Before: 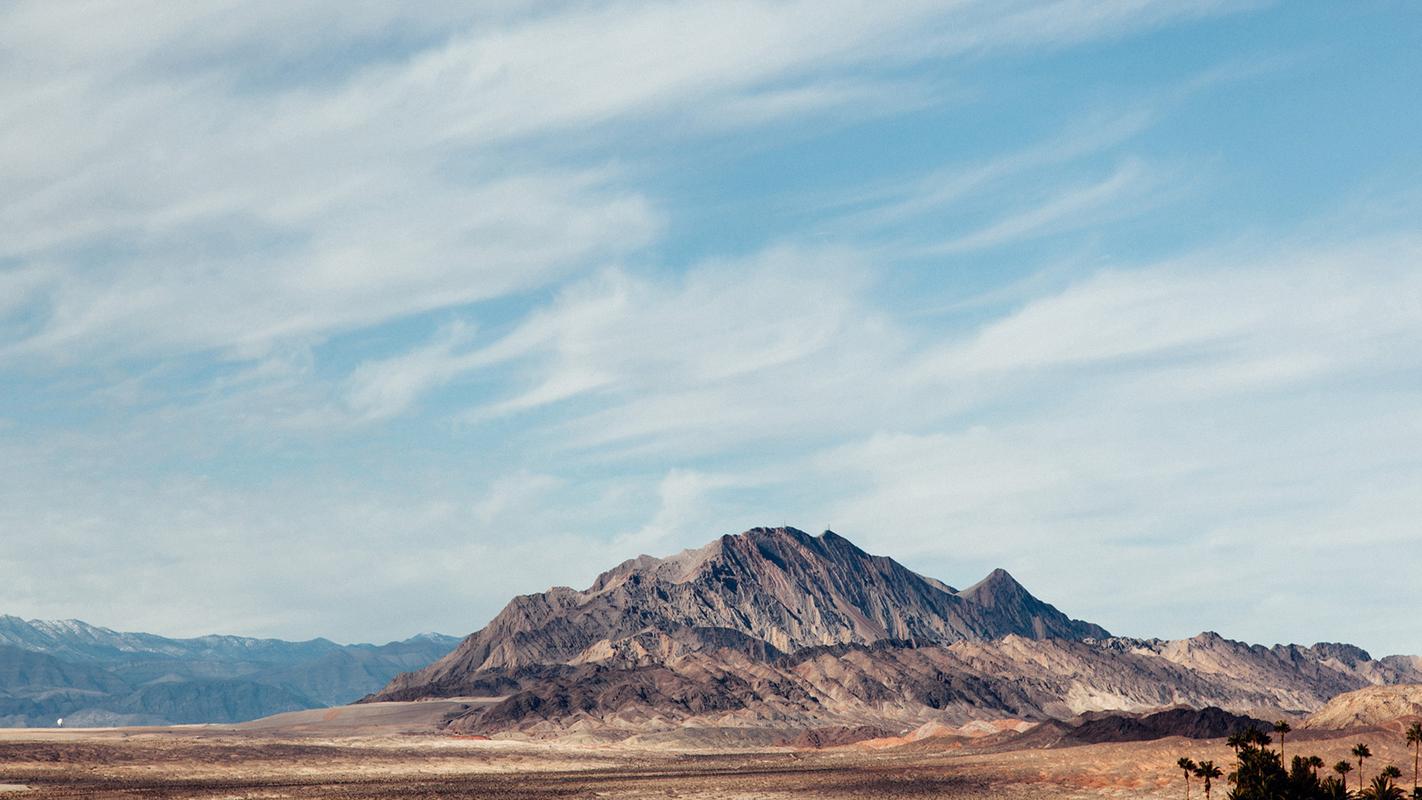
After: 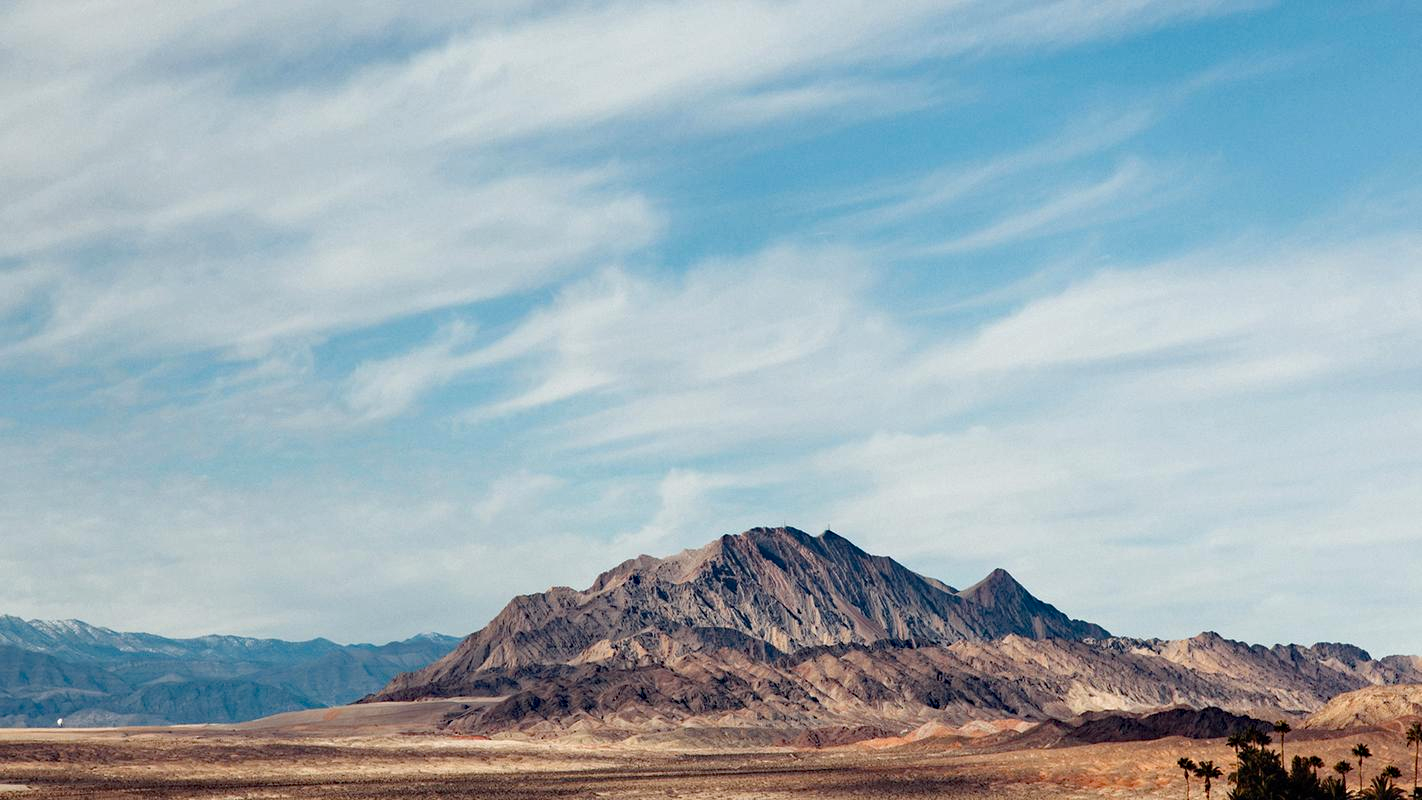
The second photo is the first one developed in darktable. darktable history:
haze removal: strength 0.4, distance 0.22, compatibility mode true, adaptive false | blend: blend mode normal, opacity 85%; mask: uniform (no mask)
